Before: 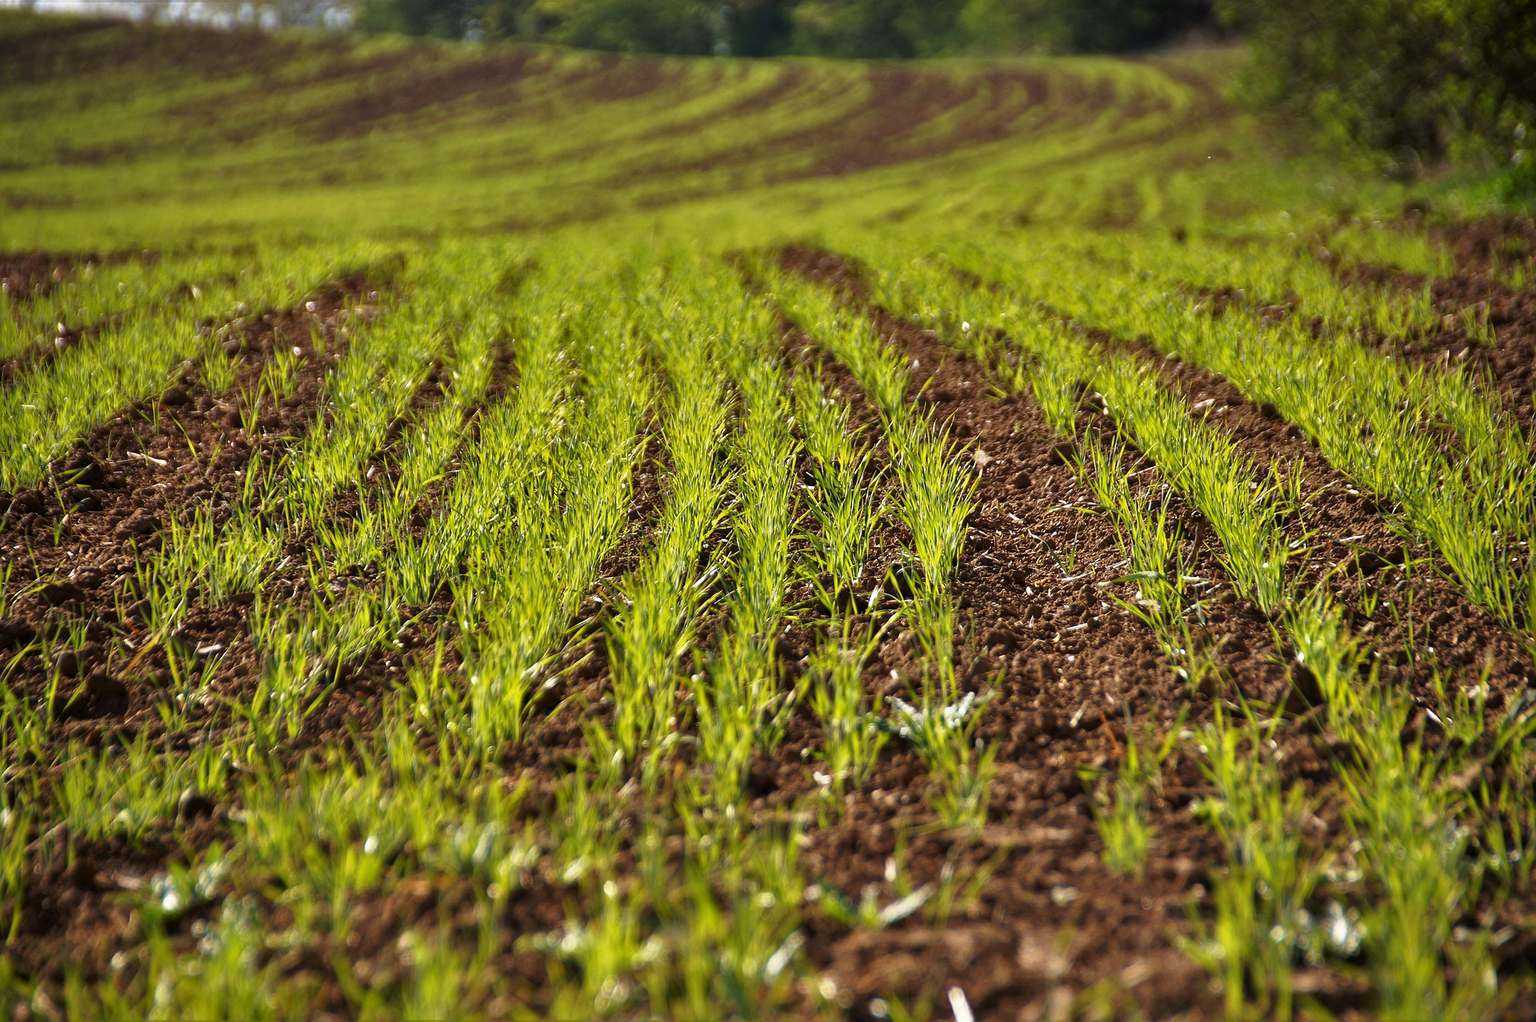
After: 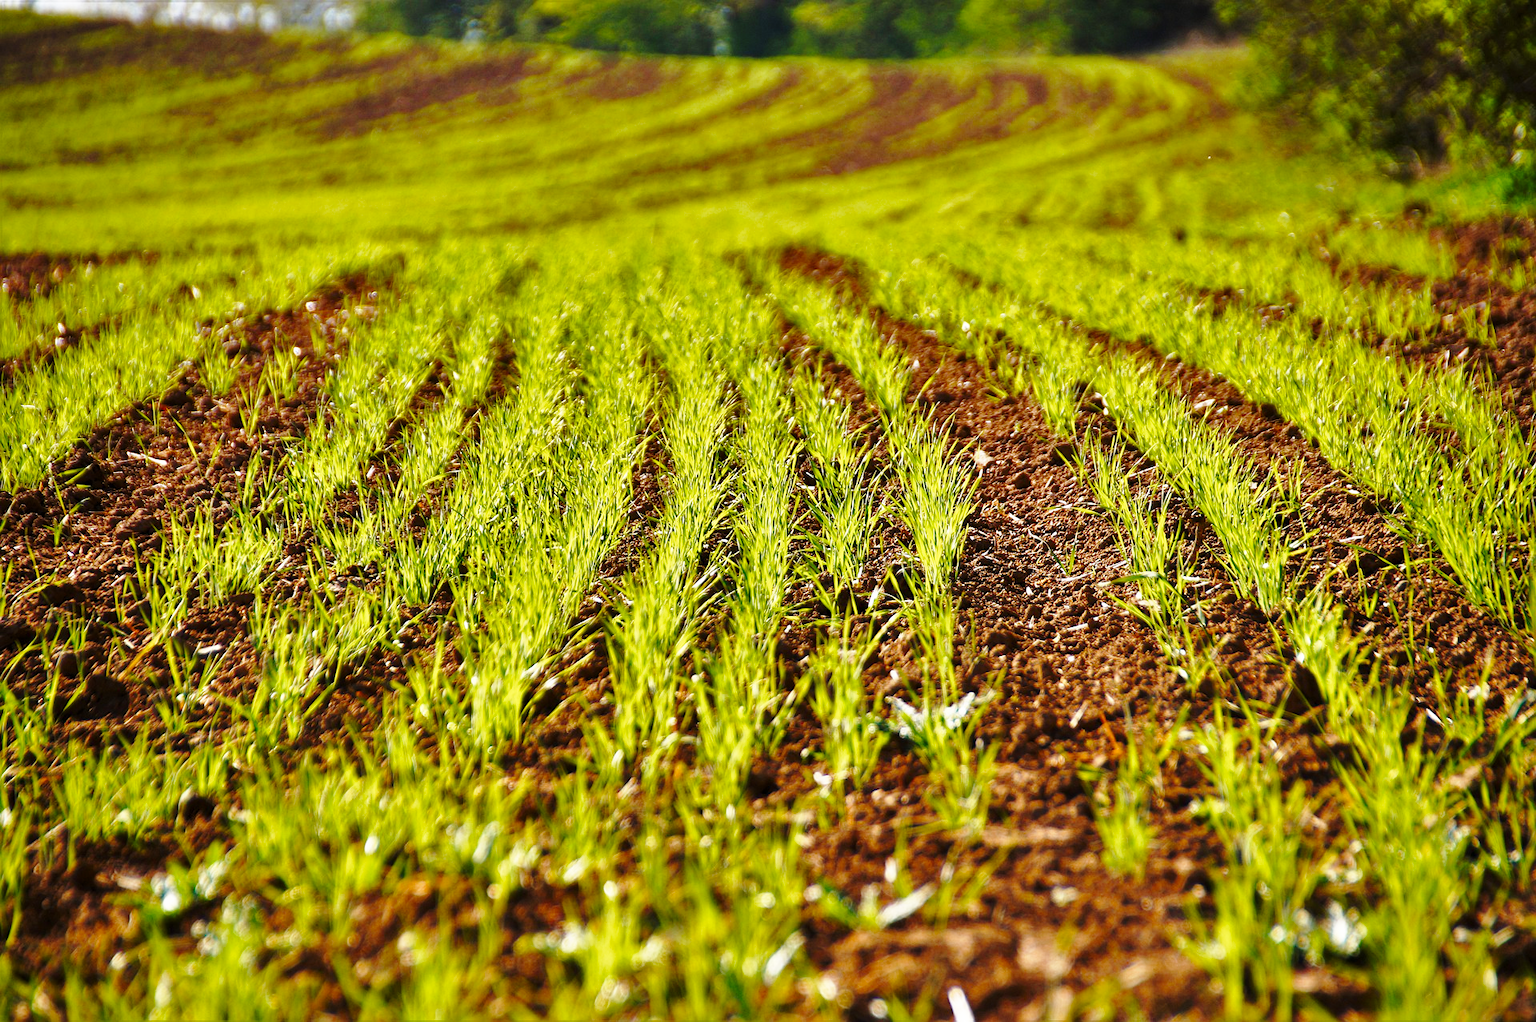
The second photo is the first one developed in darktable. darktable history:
rgb levels: preserve colors max RGB
color balance rgb: perceptual saturation grading › global saturation 20%, perceptual saturation grading › highlights -25%, perceptual saturation grading › shadows 25%
base curve: curves: ch0 [(0, 0) (0.028, 0.03) (0.121, 0.232) (0.46, 0.748) (0.859, 0.968) (1, 1)], preserve colors none
shadows and highlights: soften with gaussian
